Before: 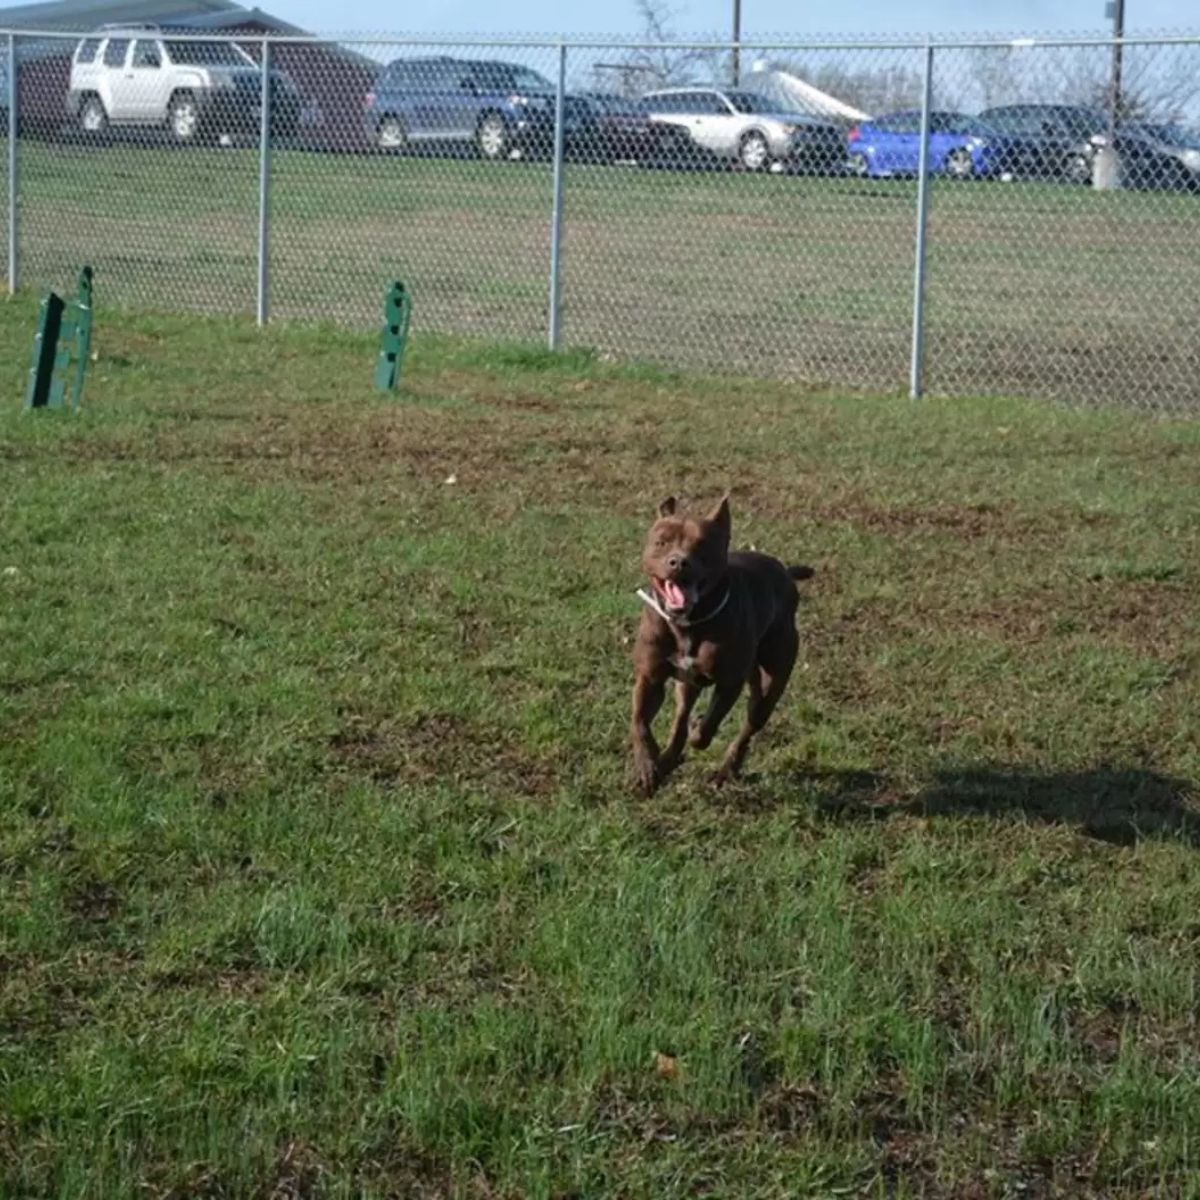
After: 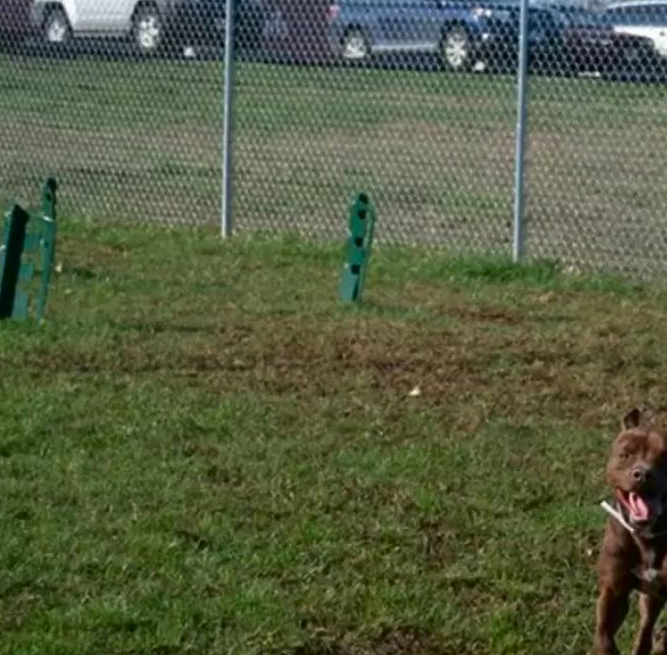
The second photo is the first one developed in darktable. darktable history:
contrast brightness saturation: contrast 0.066, brightness -0.131, saturation 0.061
crop and rotate: left 3.062%, top 7.373%, right 41.329%, bottom 37.989%
